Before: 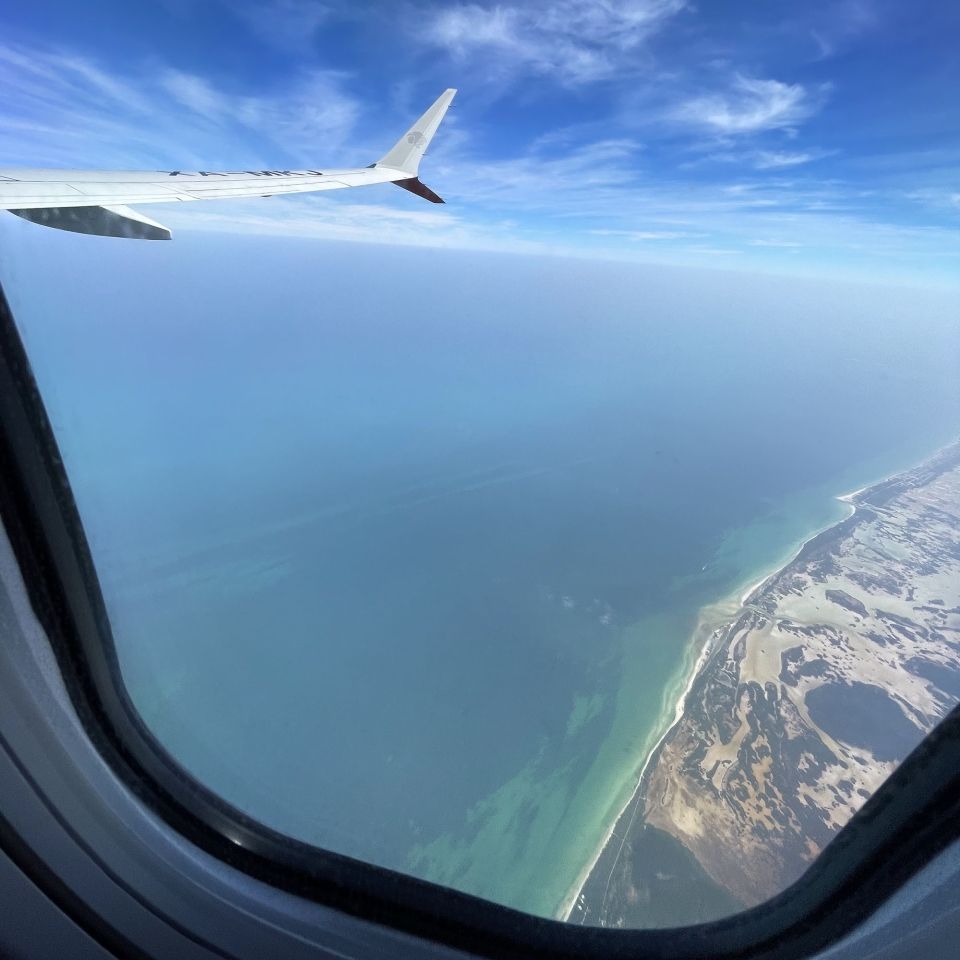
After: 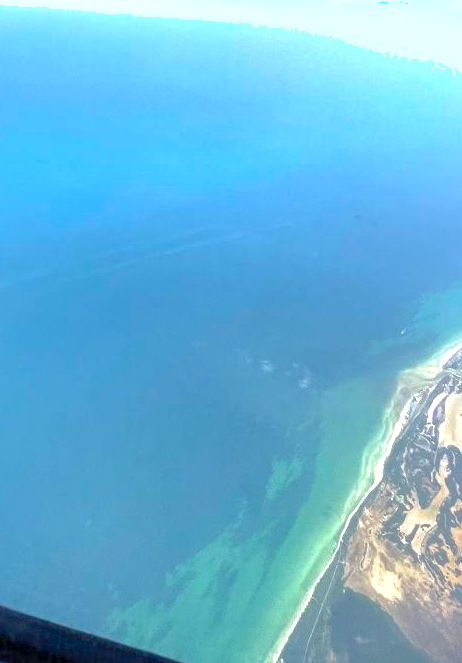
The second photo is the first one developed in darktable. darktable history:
crop: left 31.386%, top 24.619%, right 20.467%, bottom 6.303%
exposure: black level correction 0, exposure 0.894 EV, compensate highlight preservation false
color balance rgb: perceptual saturation grading › global saturation 30.452%, global vibrance 20%
shadows and highlights: on, module defaults
